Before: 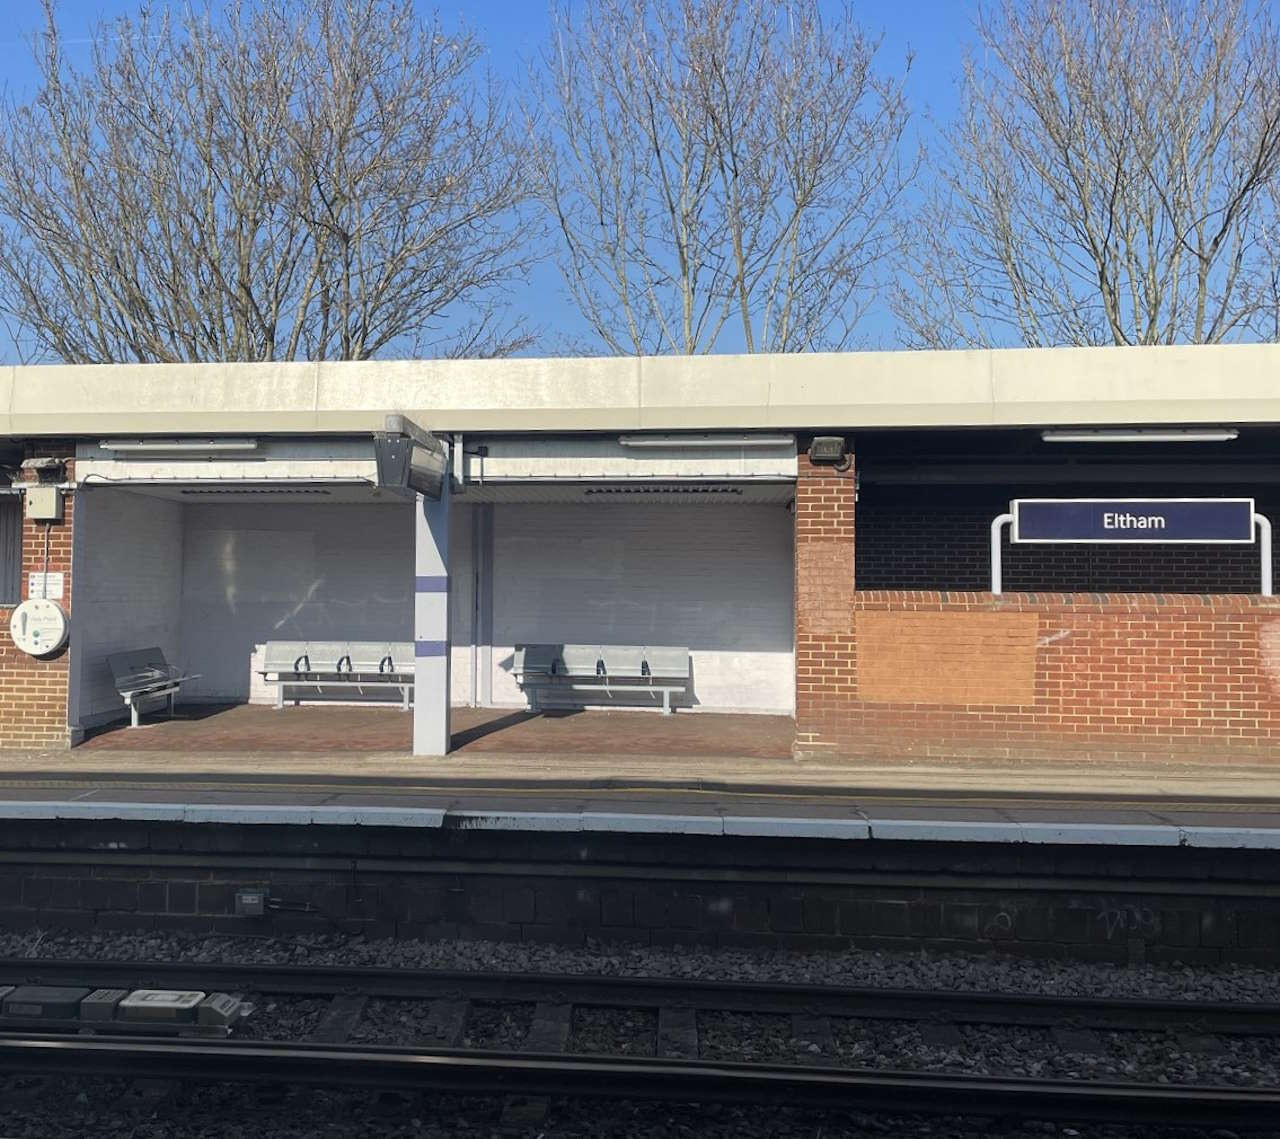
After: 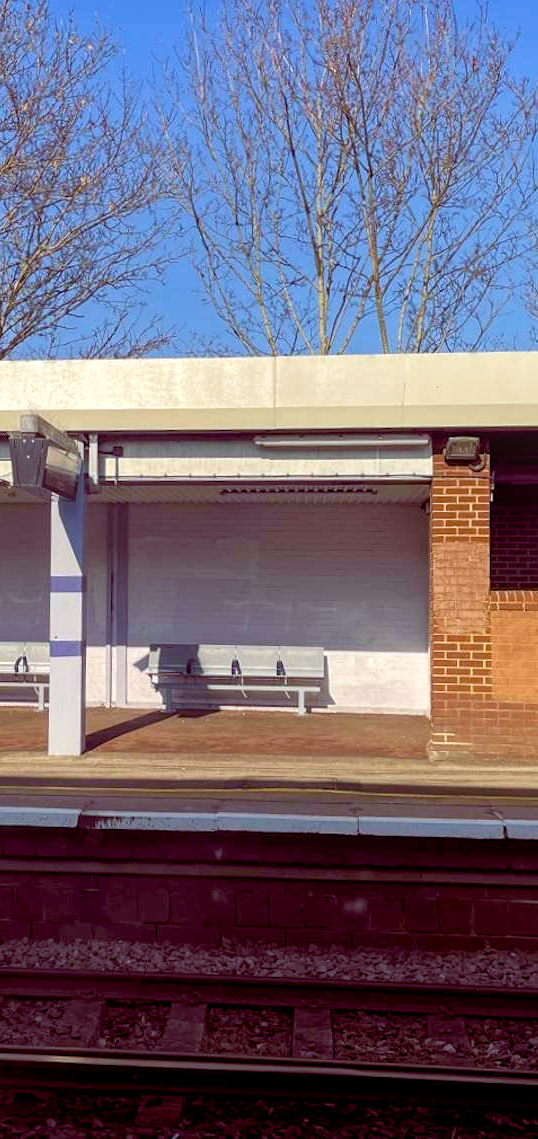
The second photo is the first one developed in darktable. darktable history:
color balance rgb: global offset › luminance -0.206%, global offset › chroma 0.267%, perceptual saturation grading › global saturation 27.53%, perceptual saturation grading › highlights -25.194%, perceptual saturation grading › shadows 24.747%, global vibrance 23.684%
local contrast: on, module defaults
velvia: strength 26.88%
crop: left 28.542%, right 29.362%
